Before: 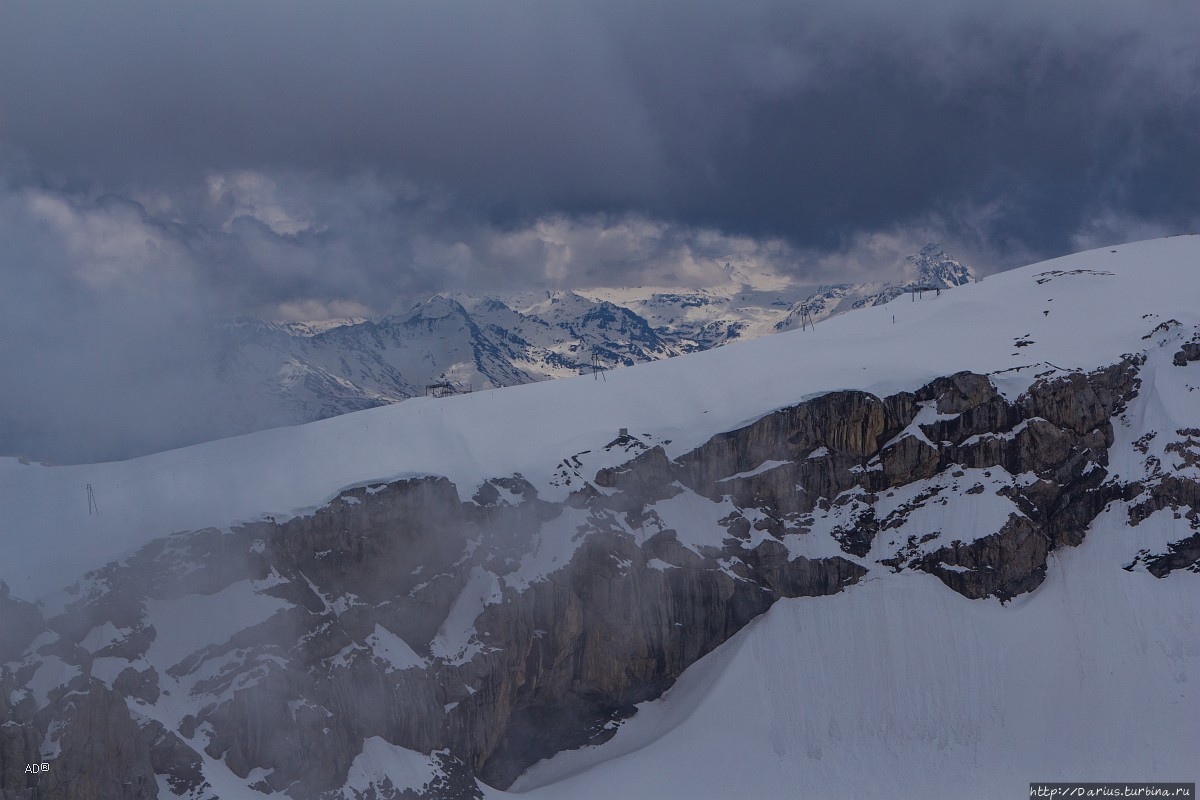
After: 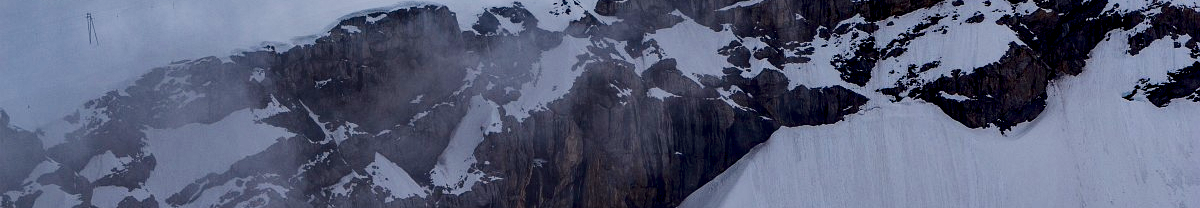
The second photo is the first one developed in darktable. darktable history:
exposure: black level correction 0.011, exposure 0.693 EV, compensate exposure bias true, compensate highlight preservation false
local contrast: highlights 102%, shadows 101%, detail 119%, midtone range 0.2
filmic rgb: black relative exposure -7.65 EV, white relative exposure 4.56 EV, hardness 3.61
crop and rotate: top 58.936%, bottom 14.989%
tone equalizer: -7 EV 0.18 EV, -6 EV 0.096 EV, -5 EV 0.079 EV, -4 EV 0.069 EV, -2 EV -0.03 EV, -1 EV -0.062 EV, +0 EV -0.051 EV, edges refinement/feathering 500, mask exposure compensation -1.57 EV, preserve details no
contrast brightness saturation: contrast 0.31, brightness -0.07, saturation 0.167
